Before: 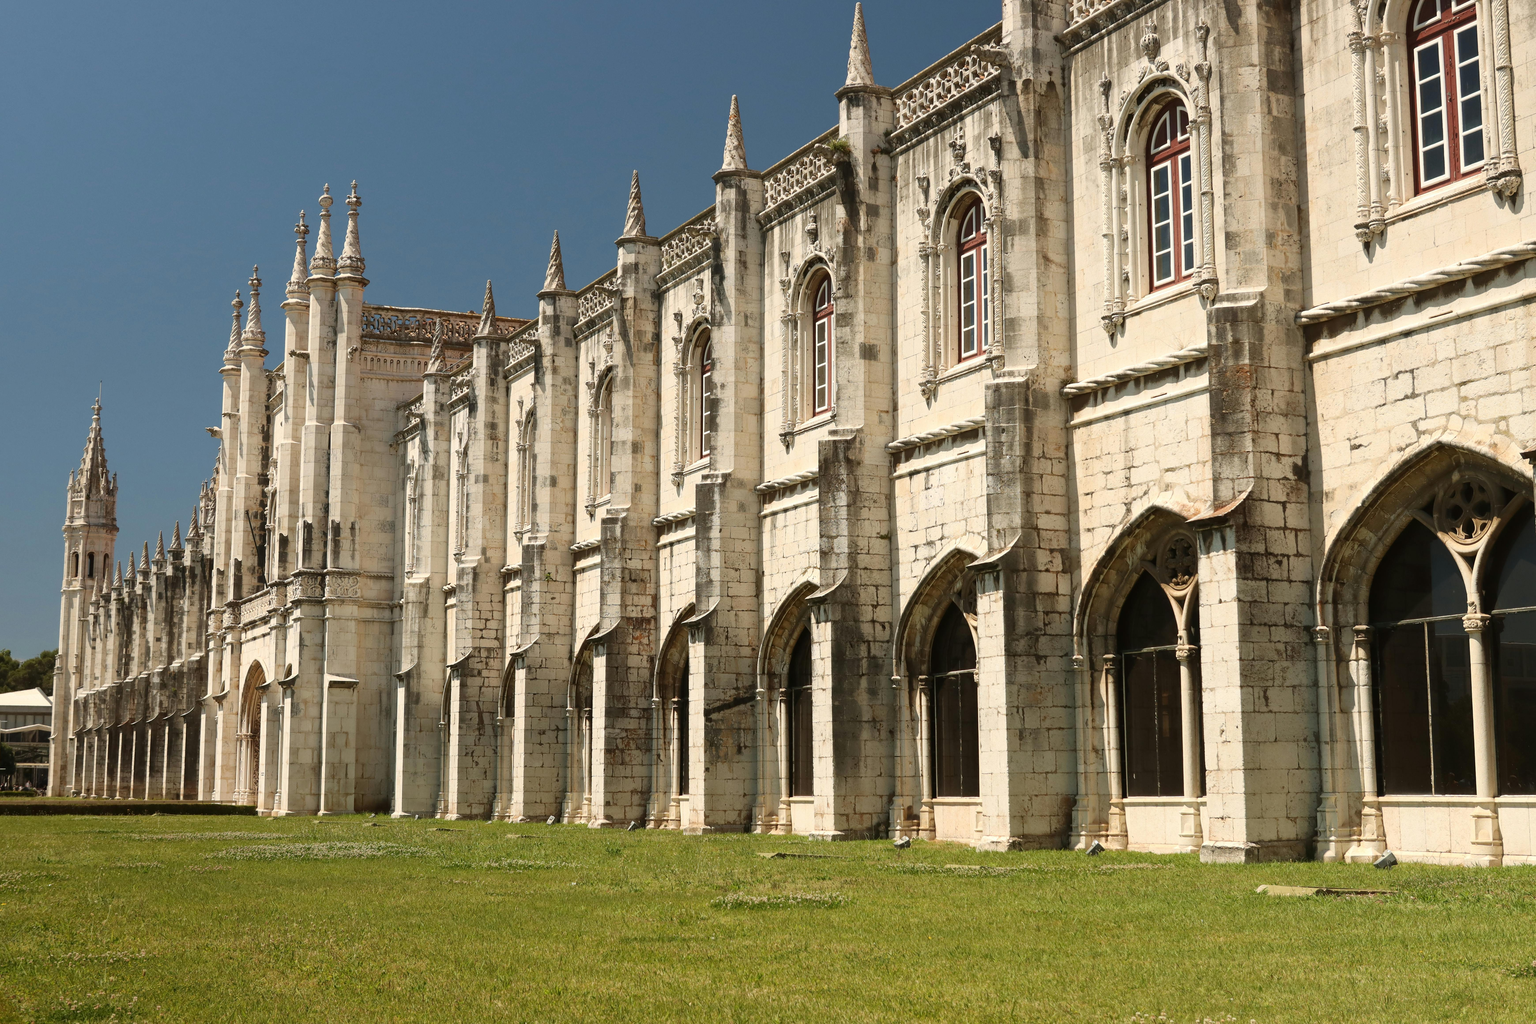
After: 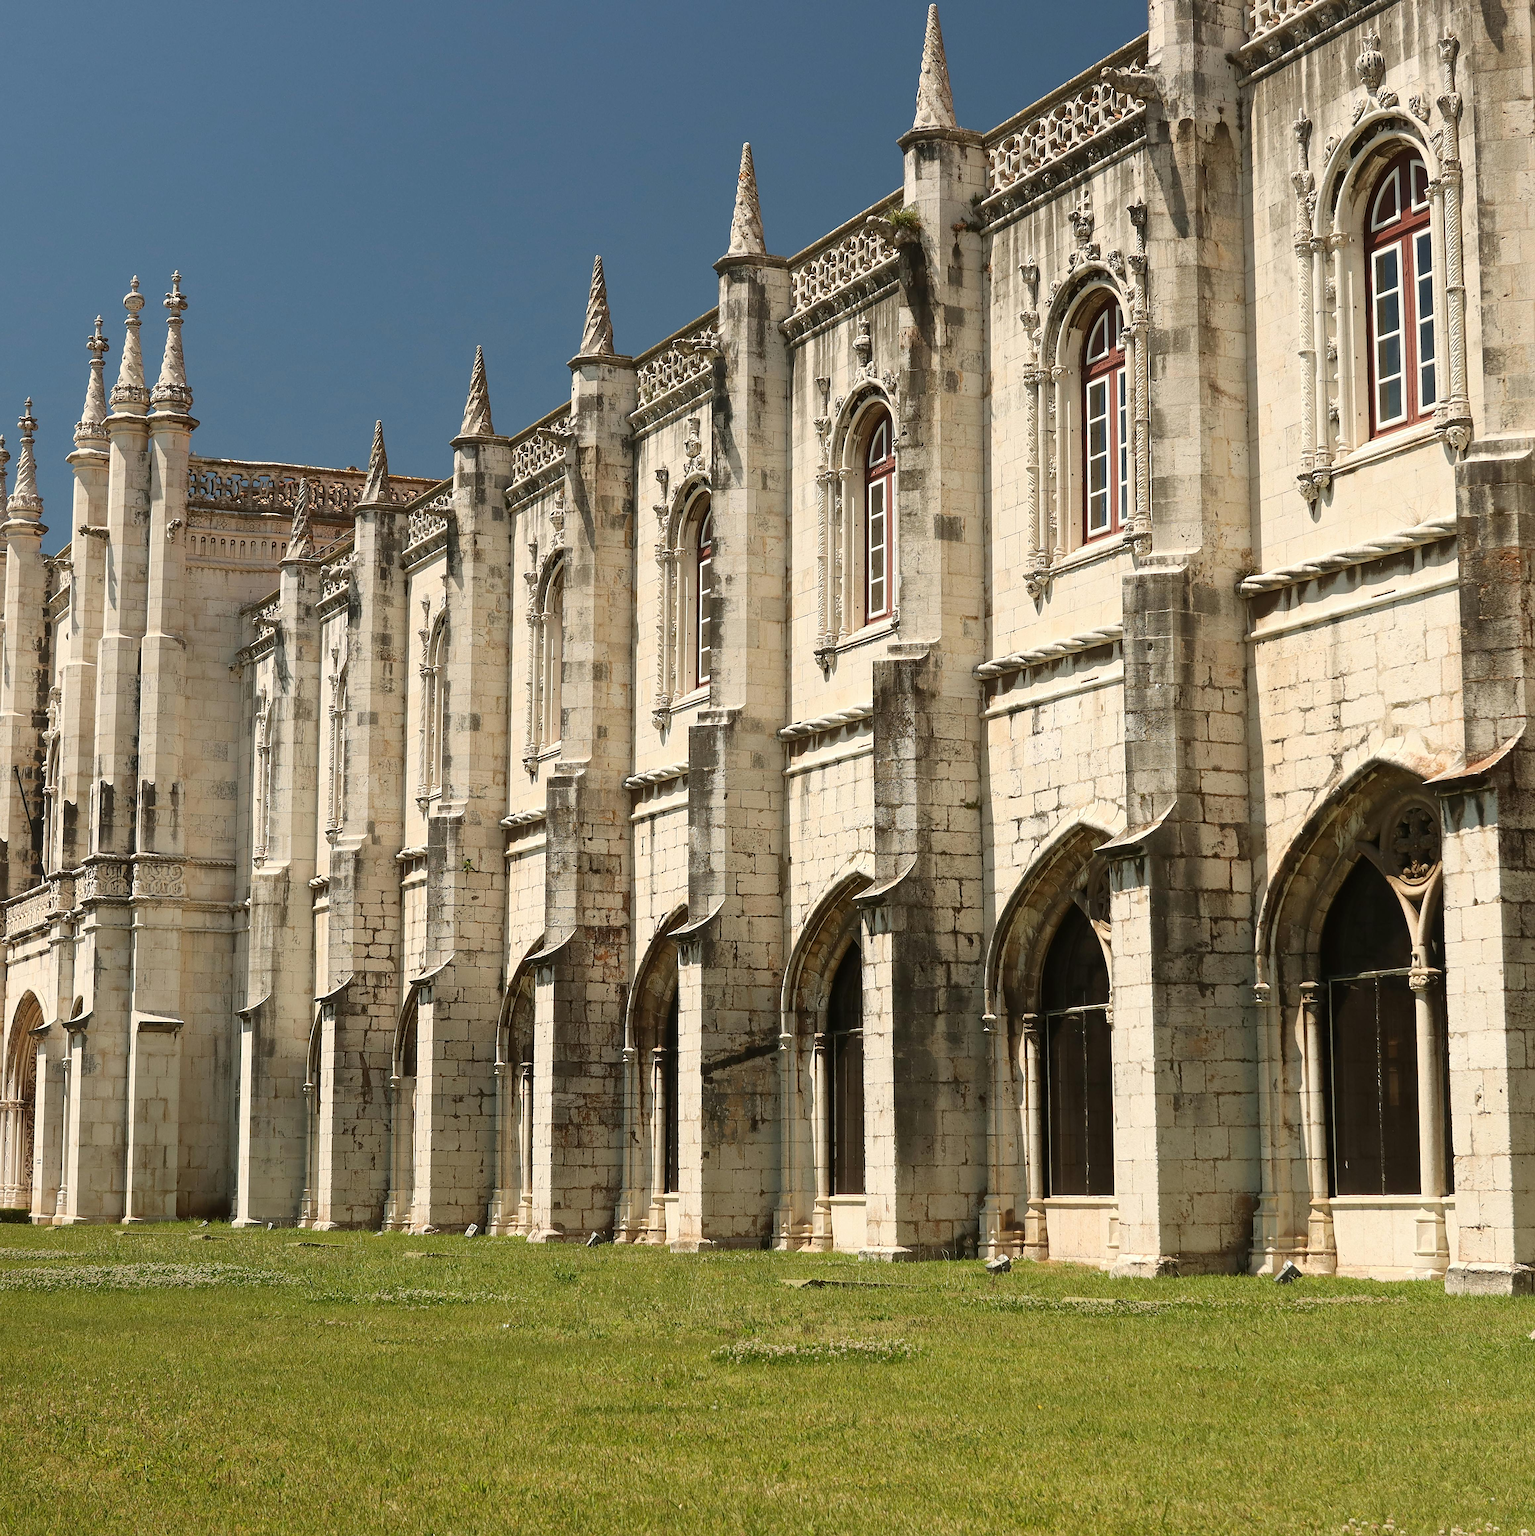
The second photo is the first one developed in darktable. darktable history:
crop: left 15.419%, right 17.914%
sharpen: on, module defaults
